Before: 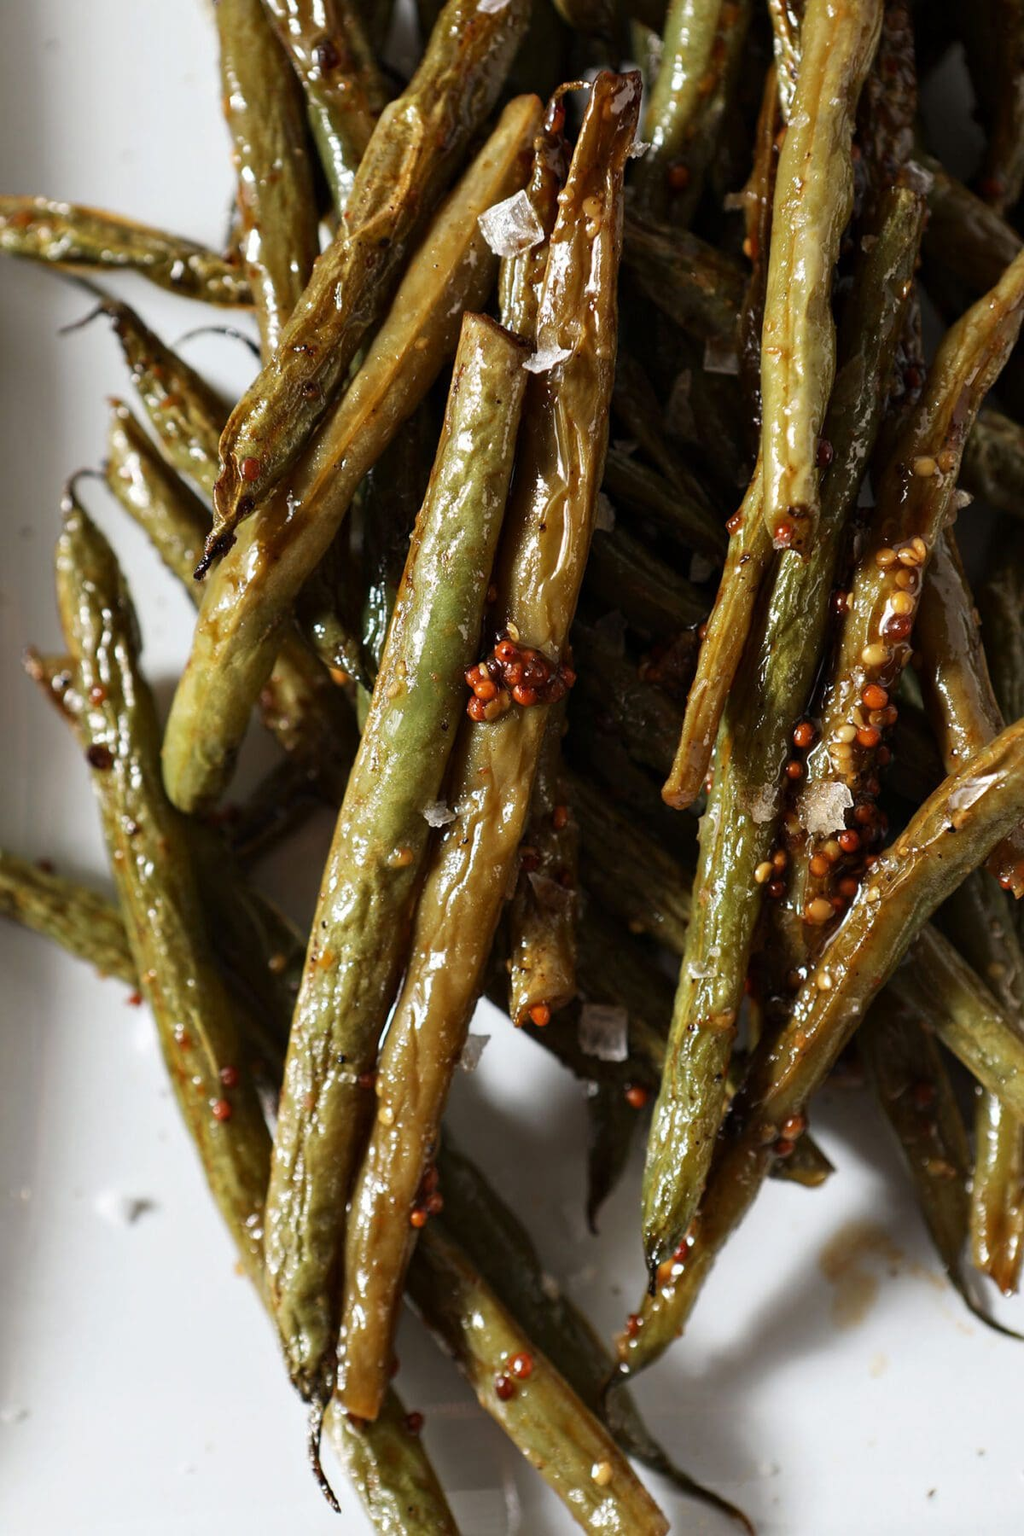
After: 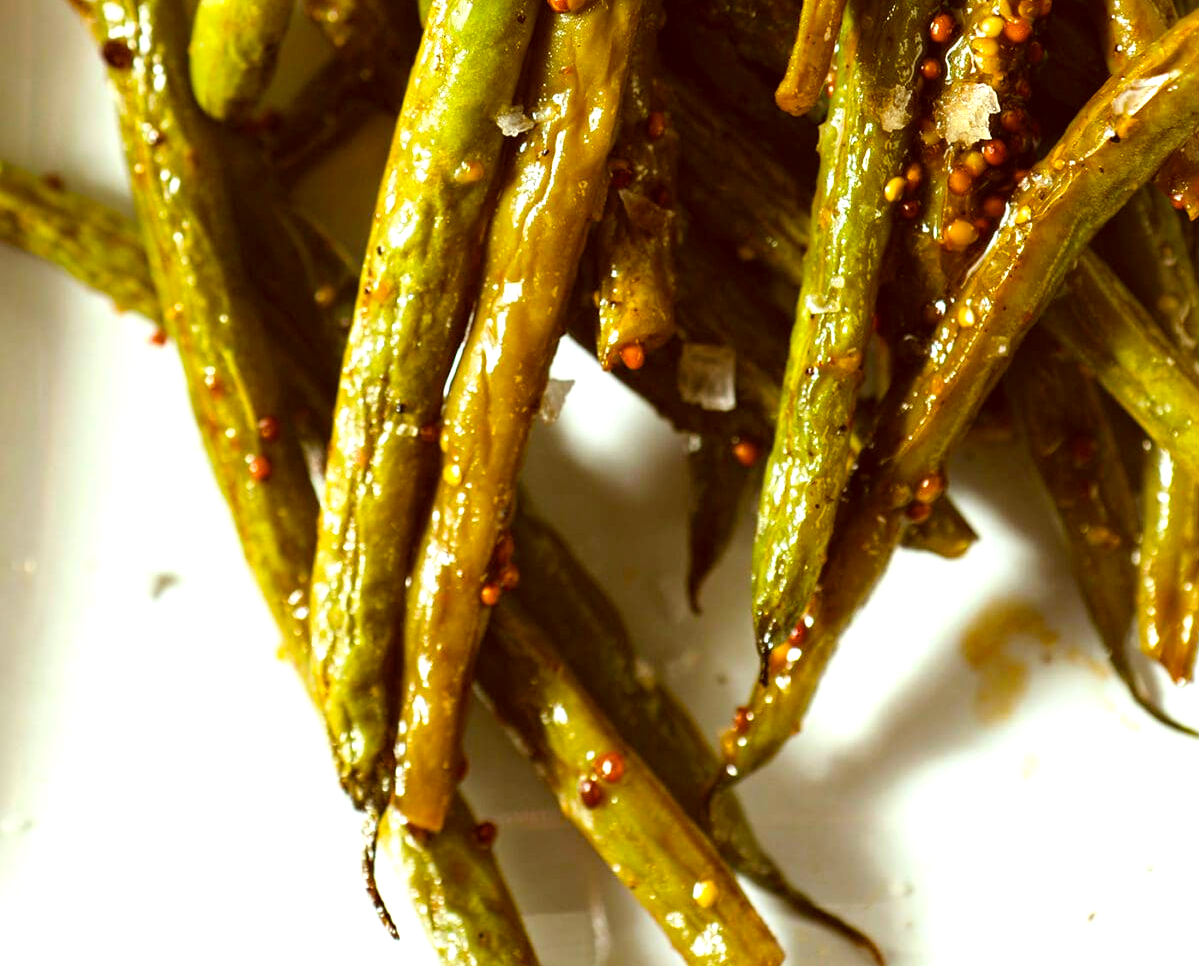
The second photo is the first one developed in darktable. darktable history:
crop and rotate: top 46.319%, right 0.026%
contrast brightness saturation: contrast 0.052, brightness 0.067, saturation 0.009
color zones: curves: ch1 [(0.077, 0.436) (0.25, 0.5) (0.75, 0.5)]
tone equalizer: -8 EV -0.756 EV, -7 EV -0.665 EV, -6 EV -0.609 EV, -5 EV -0.38 EV, -3 EV 0.367 EV, -2 EV 0.6 EV, -1 EV 0.69 EV, +0 EV 0.747 EV, smoothing diameter 24.87%, edges refinement/feathering 10.14, preserve details guided filter
color balance rgb: linear chroma grading › global chroma 8.915%, perceptual saturation grading › global saturation 41.592%
color correction: highlights a* -5.61, highlights b* 9.8, shadows a* 9.67, shadows b* 24.83
